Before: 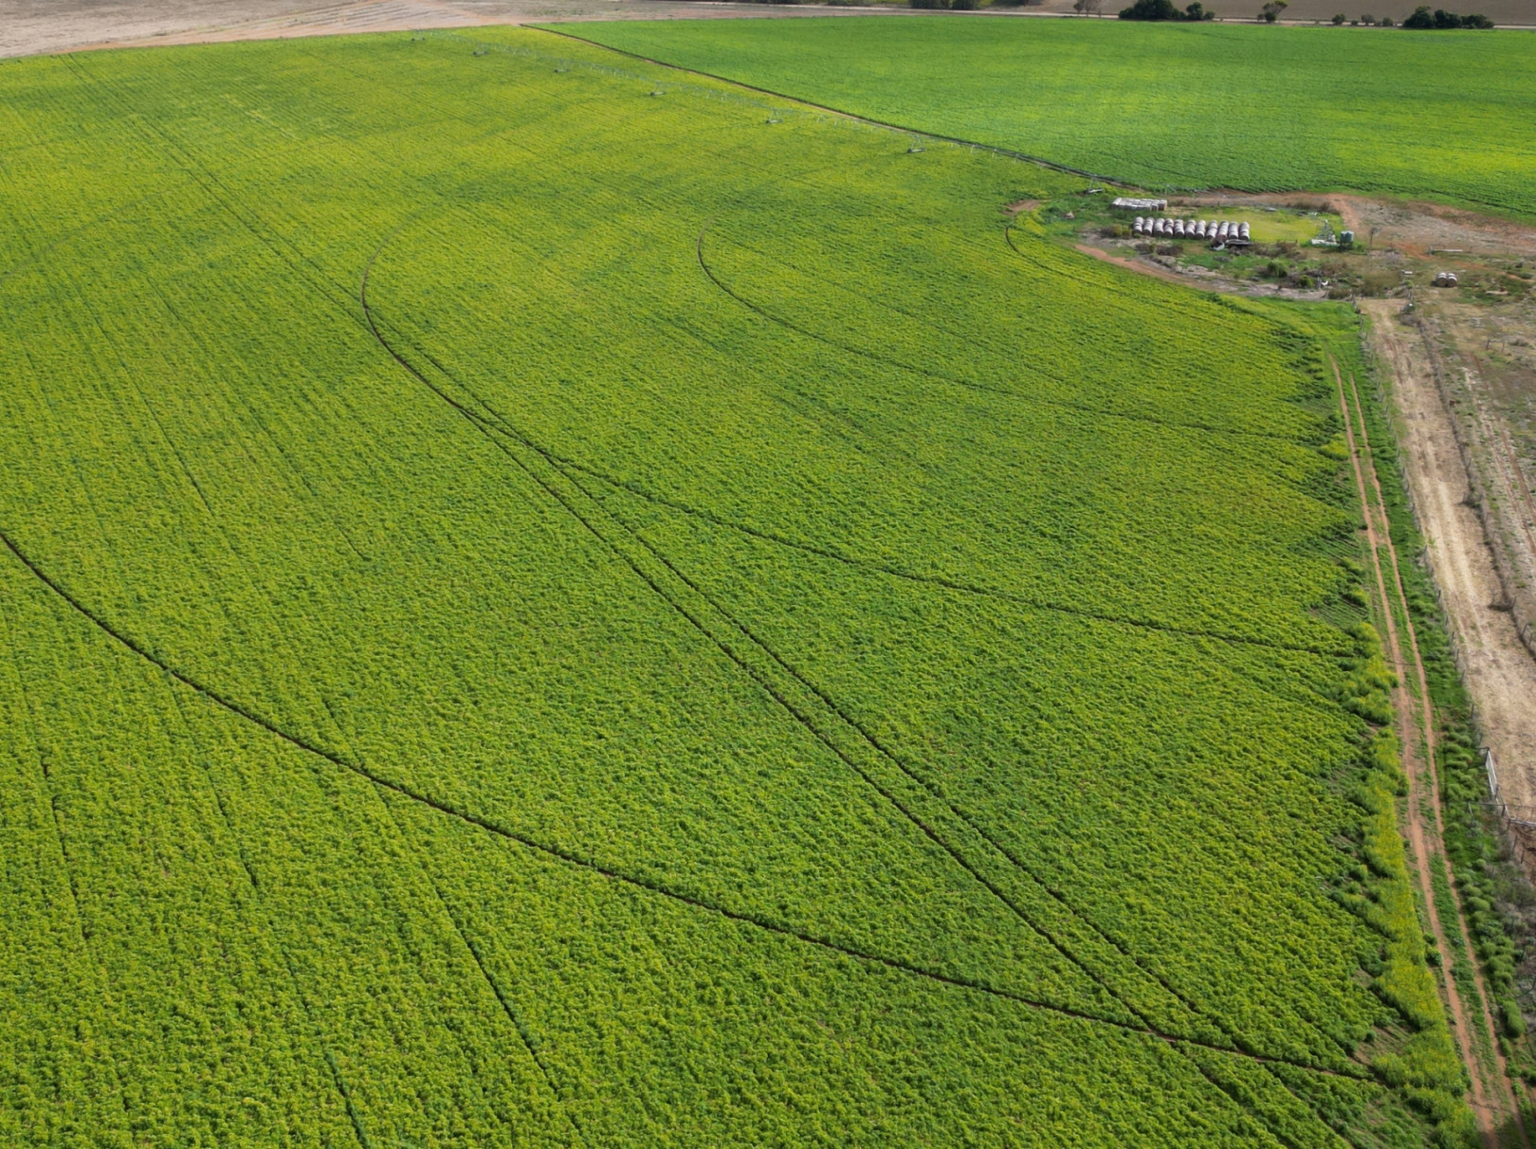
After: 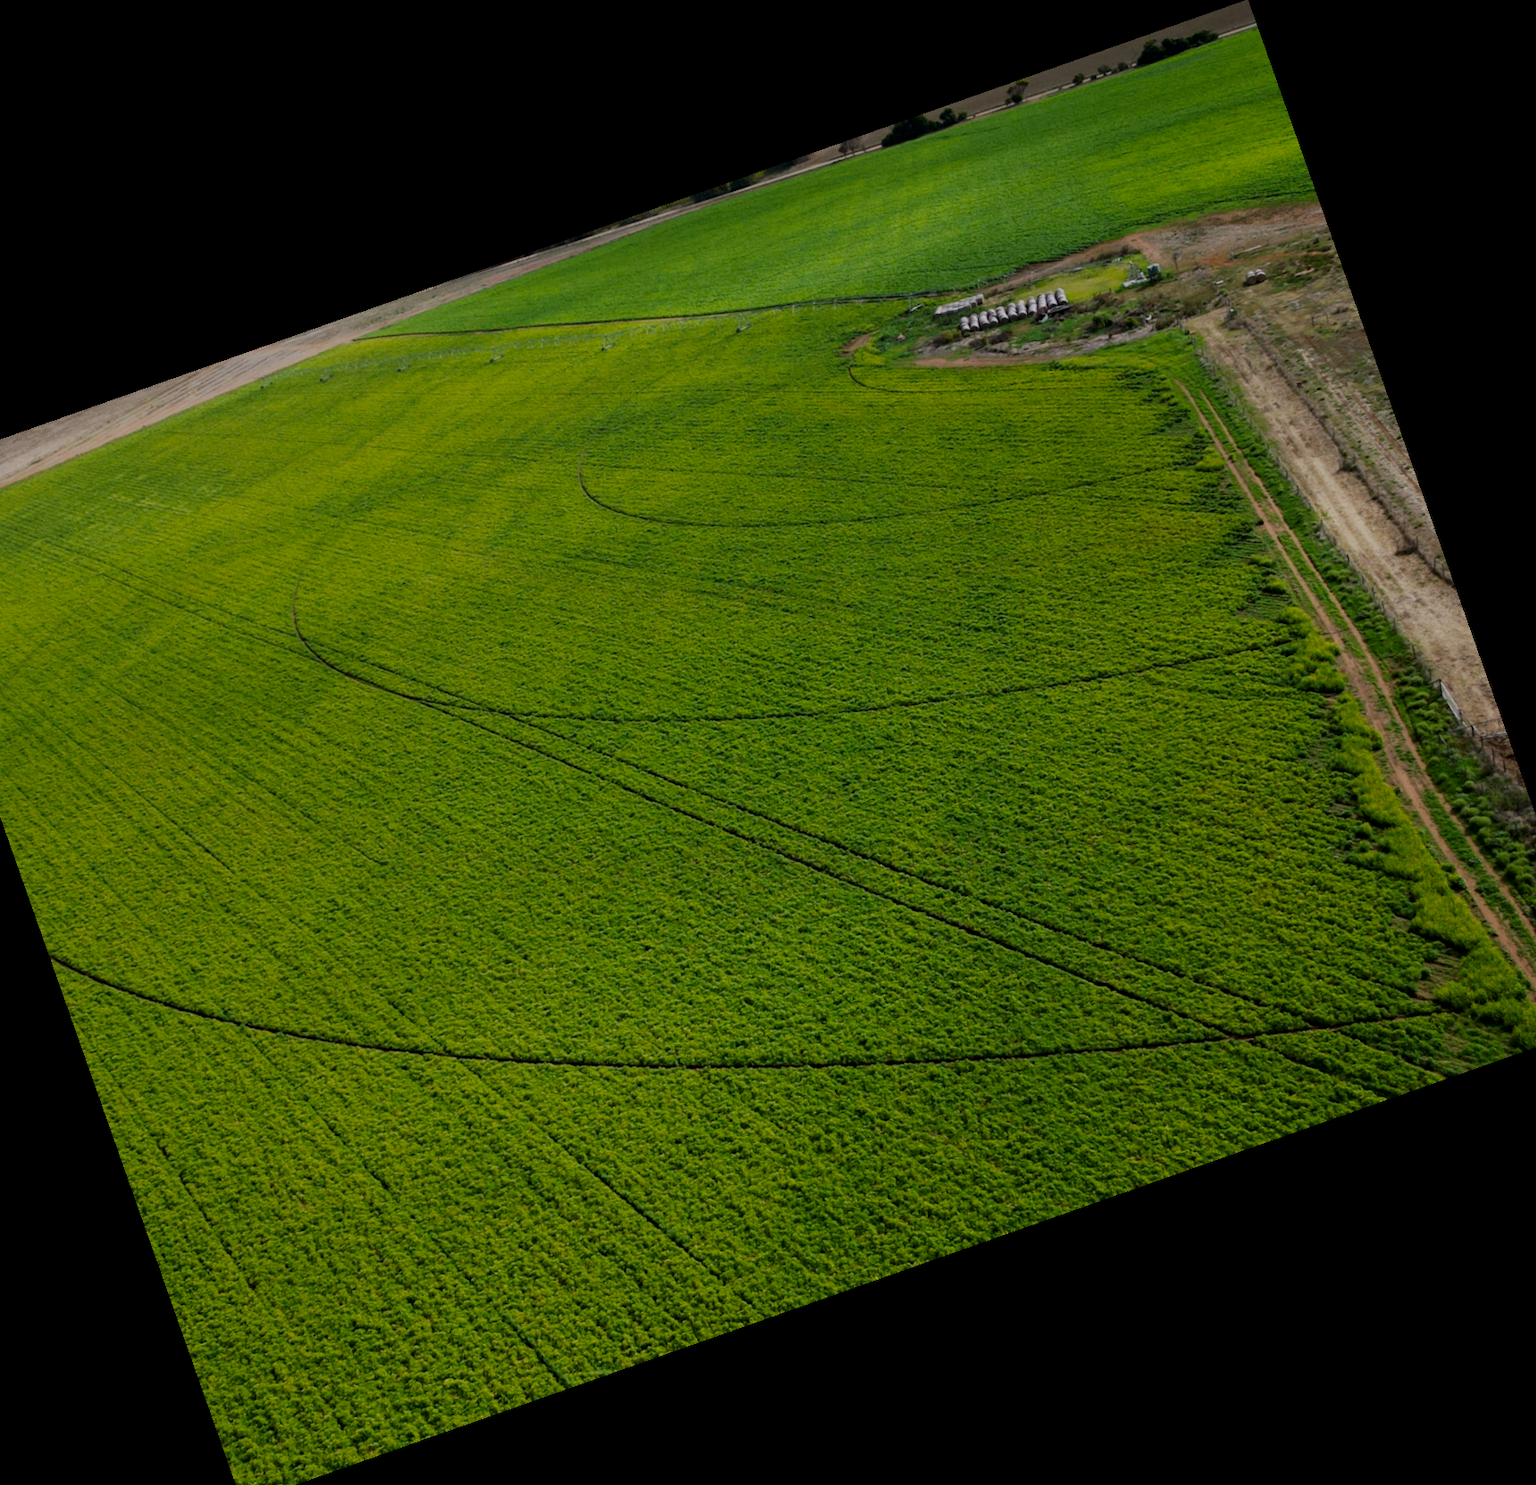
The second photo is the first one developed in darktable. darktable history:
filmic rgb: black relative exposure -6.68 EV, white relative exposure 4.56 EV, hardness 3.25
shadows and highlights: shadows -30, highlights 30
contrast brightness saturation: brightness -0.2, saturation 0.08
crop and rotate: angle 19.43°, left 6.812%, right 4.125%, bottom 1.087%
